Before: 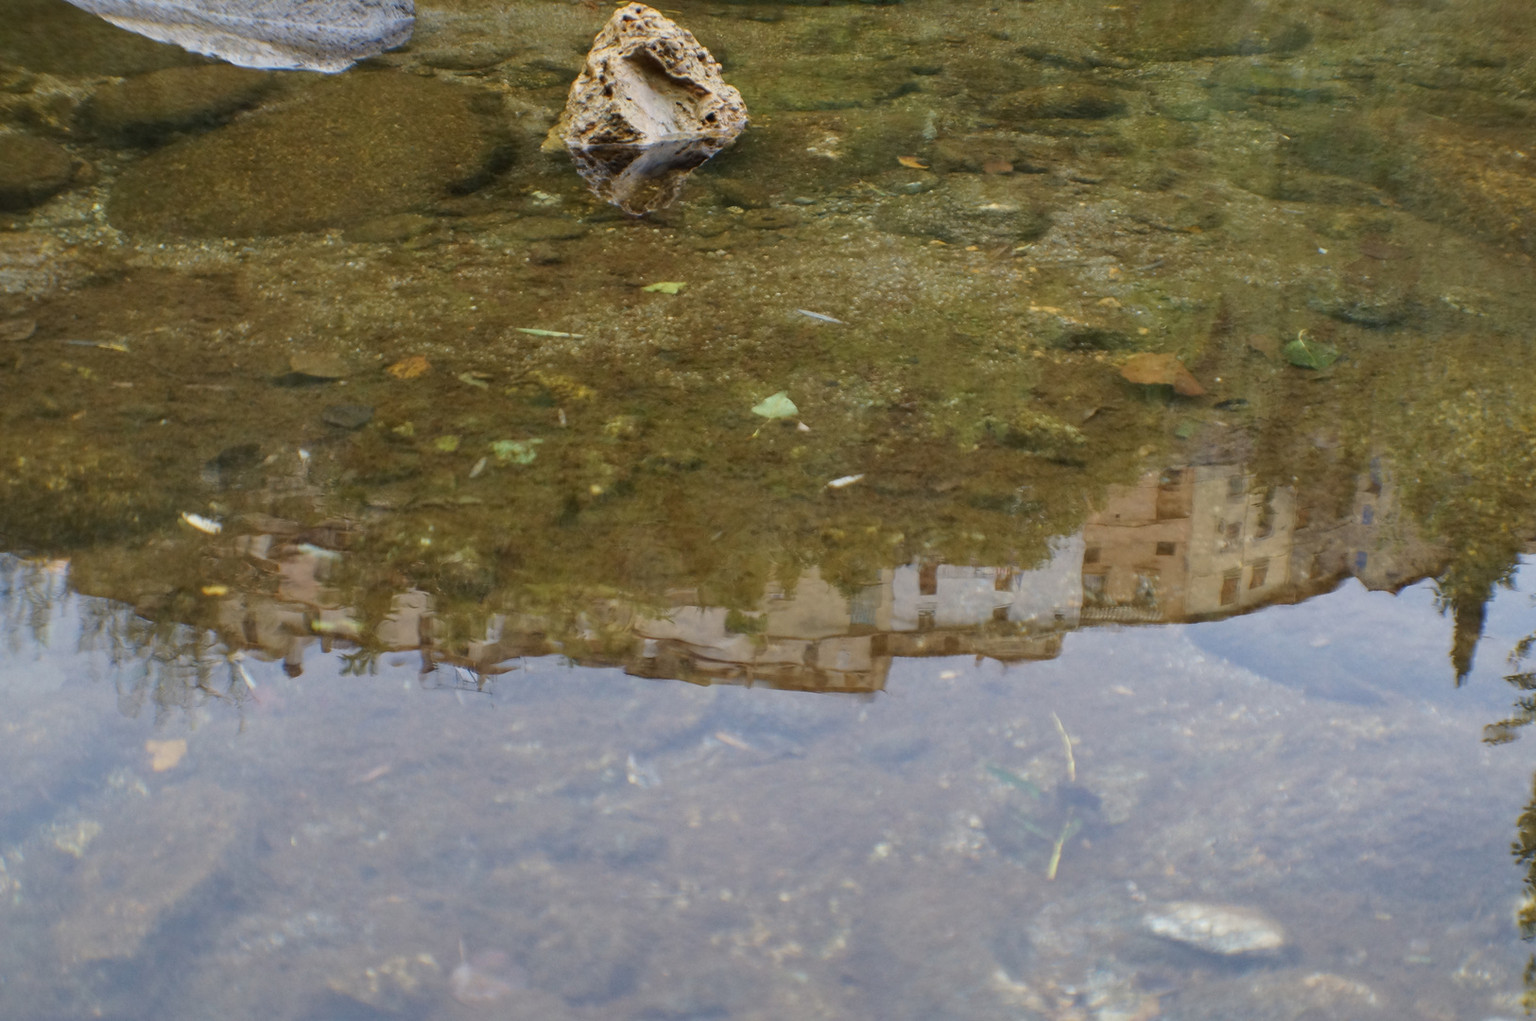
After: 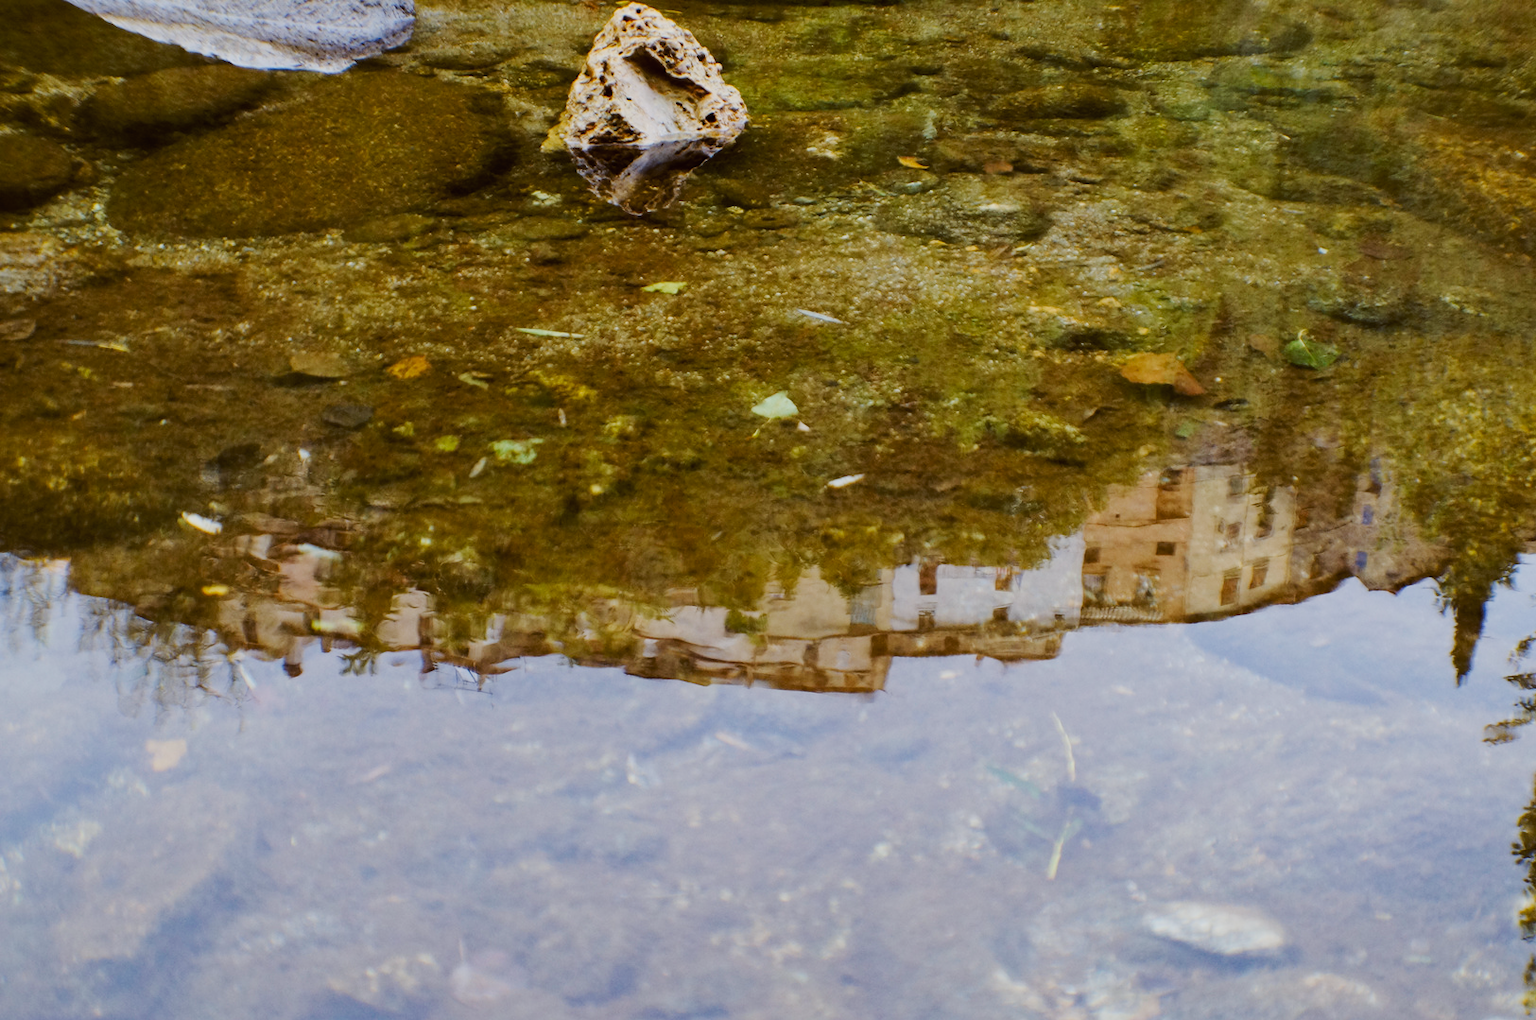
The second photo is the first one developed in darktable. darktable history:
filmic rgb: black relative exposure -7.65 EV, white relative exposure 4.56 EV, hardness 3.61, contrast 1.05
color balance: lift [1, 1.015, 1.004, 0.985], gamma [1, 0.958, 0.971, 1.042], gain [1, 0.956, 0.977, 1.044]
tone curve: curves: ch0 [(0, 0) (0.003, 0.008) (0.011, 0.011) (0.025, 0.018) (0.044, 0.028) (0.069, 0.039) (0.1, 0.056) (0.136, 0.081) (0.177, 0.118) (0.224, 0.164) (0.277, 0.223) (0.335, 0.3) (0.399, 0.399) (0.468, 0.51) (0.543, 0.618) (0.623, 0.71) (0.709, 0.79) (0.801, 0.865) (0.898, 0.93) (1, 1)], preserve colors none
